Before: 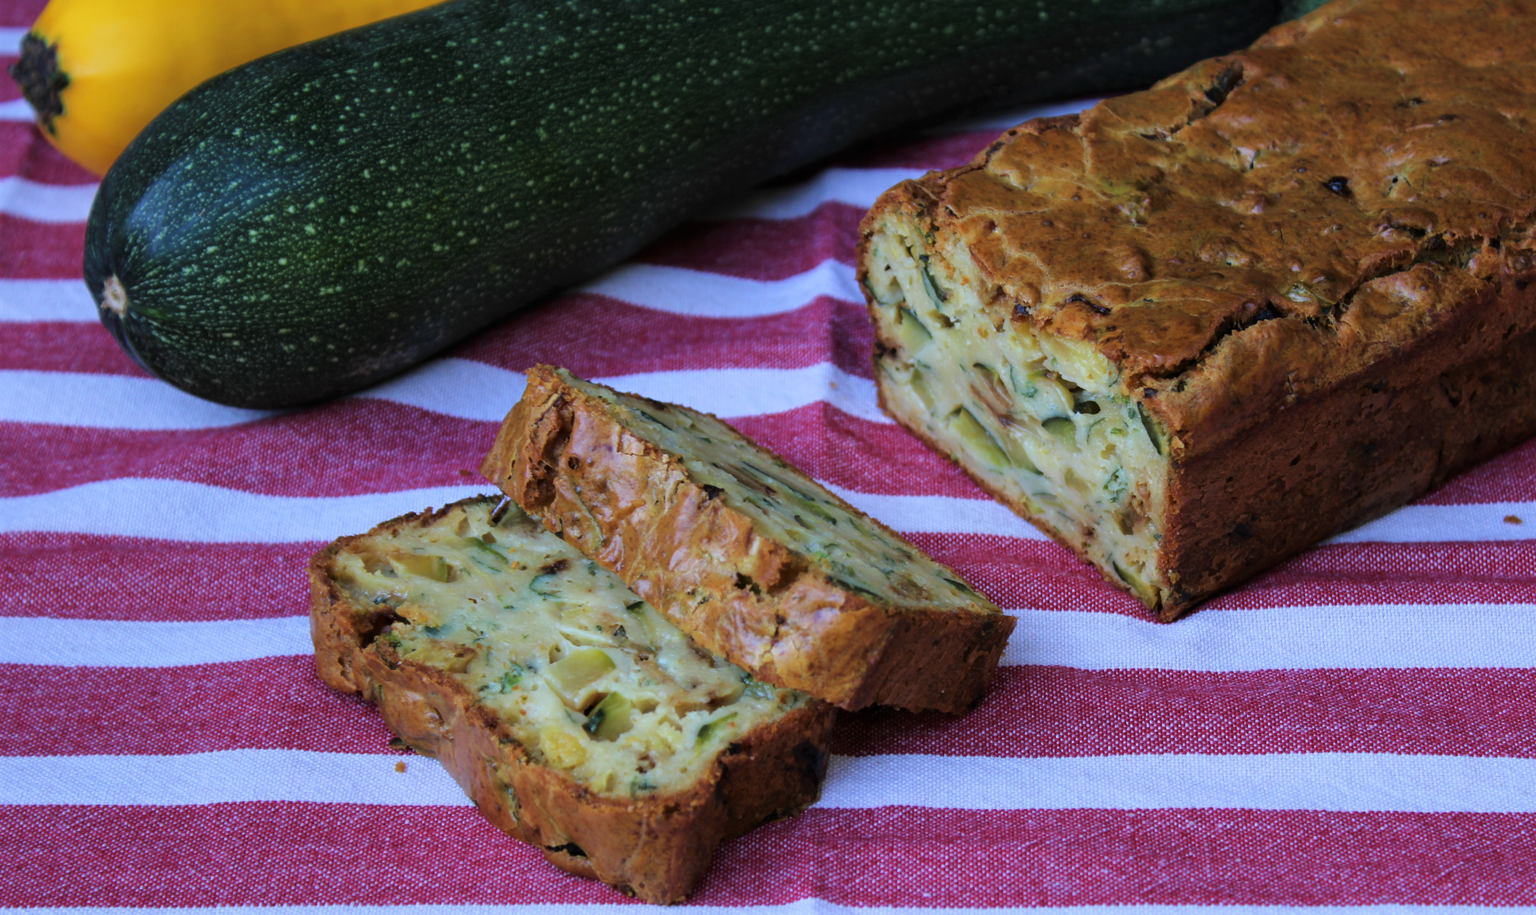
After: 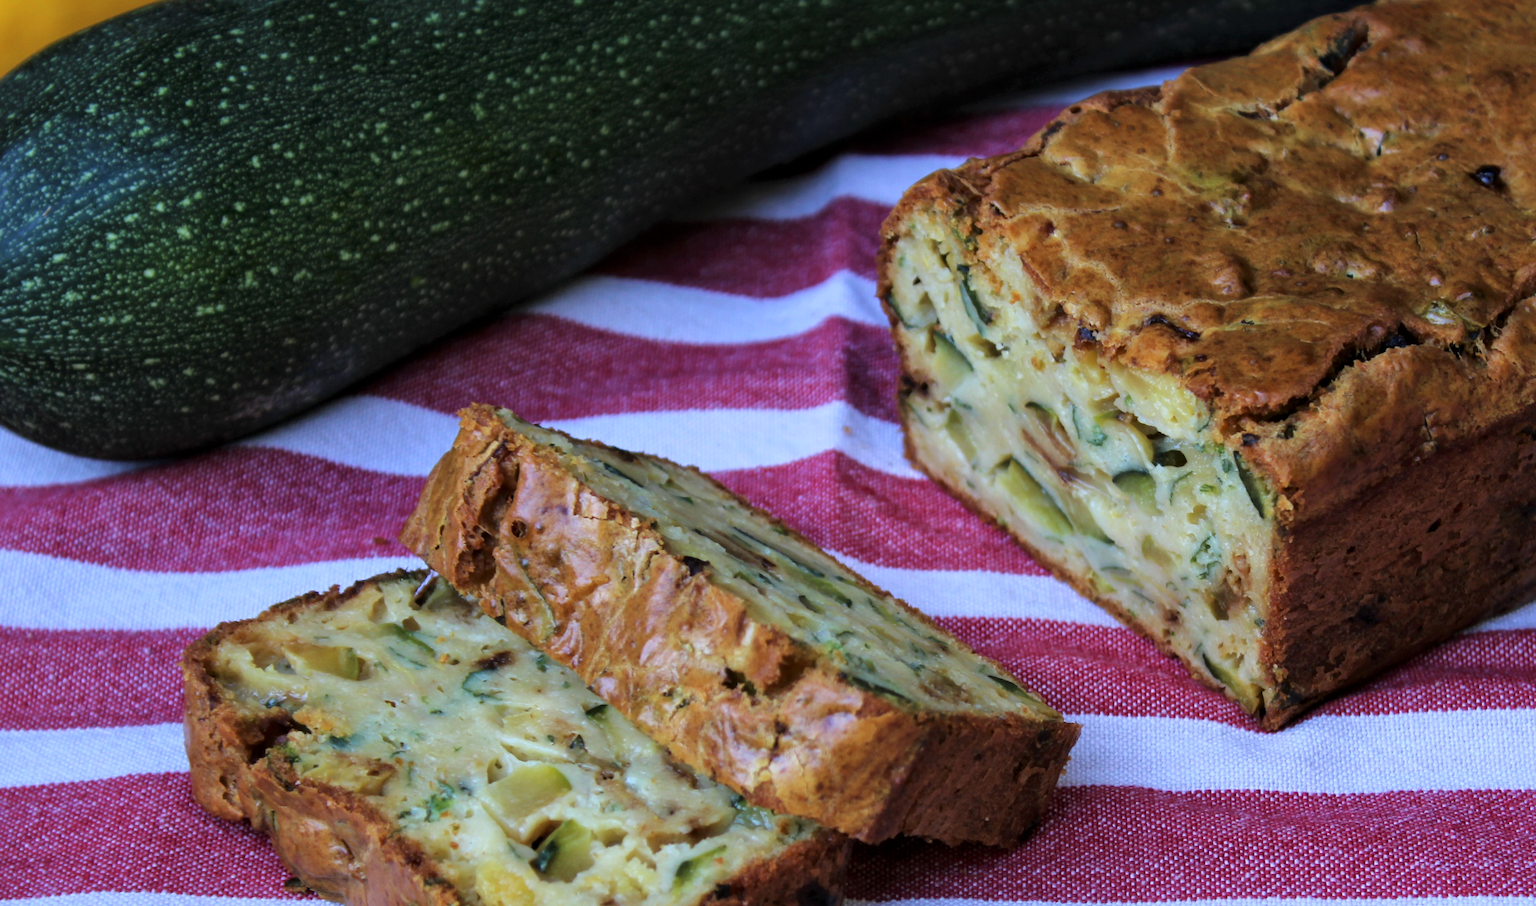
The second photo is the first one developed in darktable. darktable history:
local contrast: mode bilateral grid, contrast 20, coarseness 50, detail 120%, midtone range 0.2
exposure: exposure 0.128 EV, compensate highlight preservation false
color balance: mode lift, gamma, gain (sRGB)
crop and rotate: left 10.77%, top 5.1%, right 10.41%, bottom 16.76%
